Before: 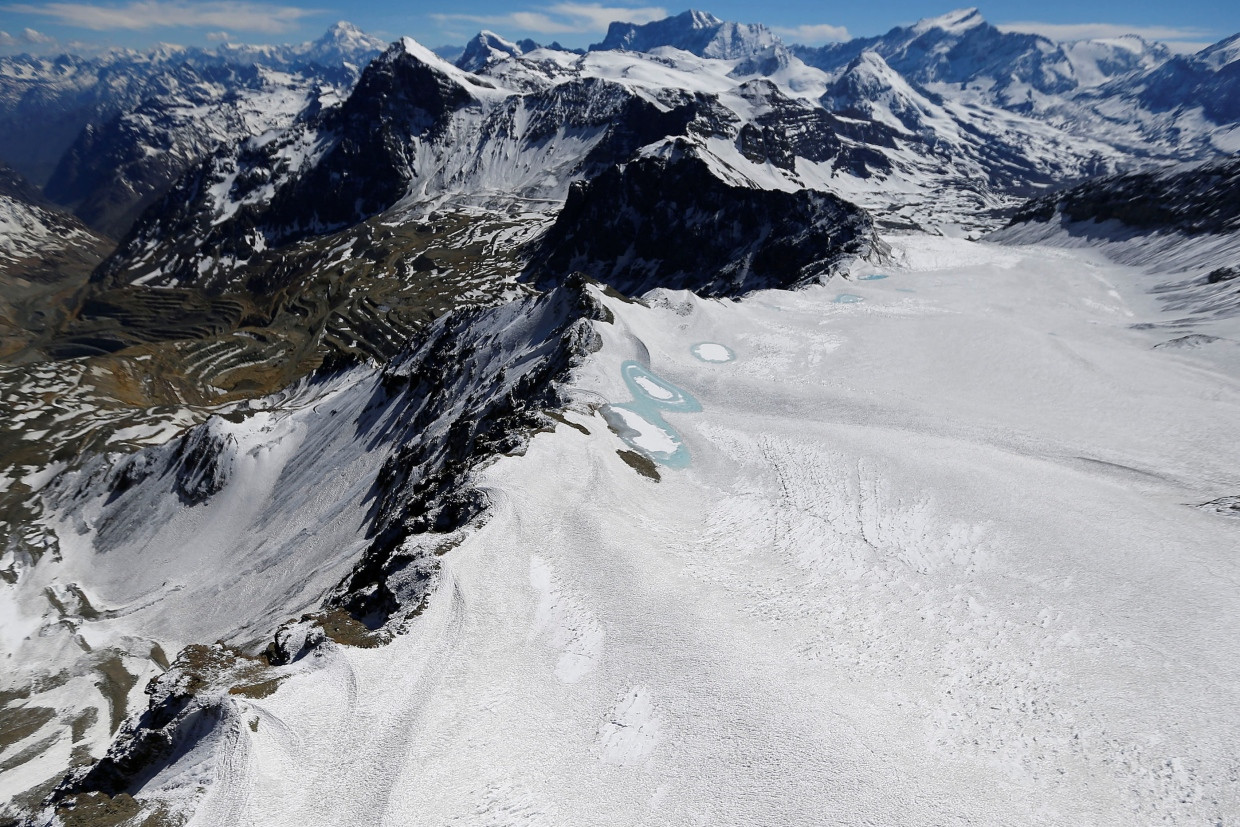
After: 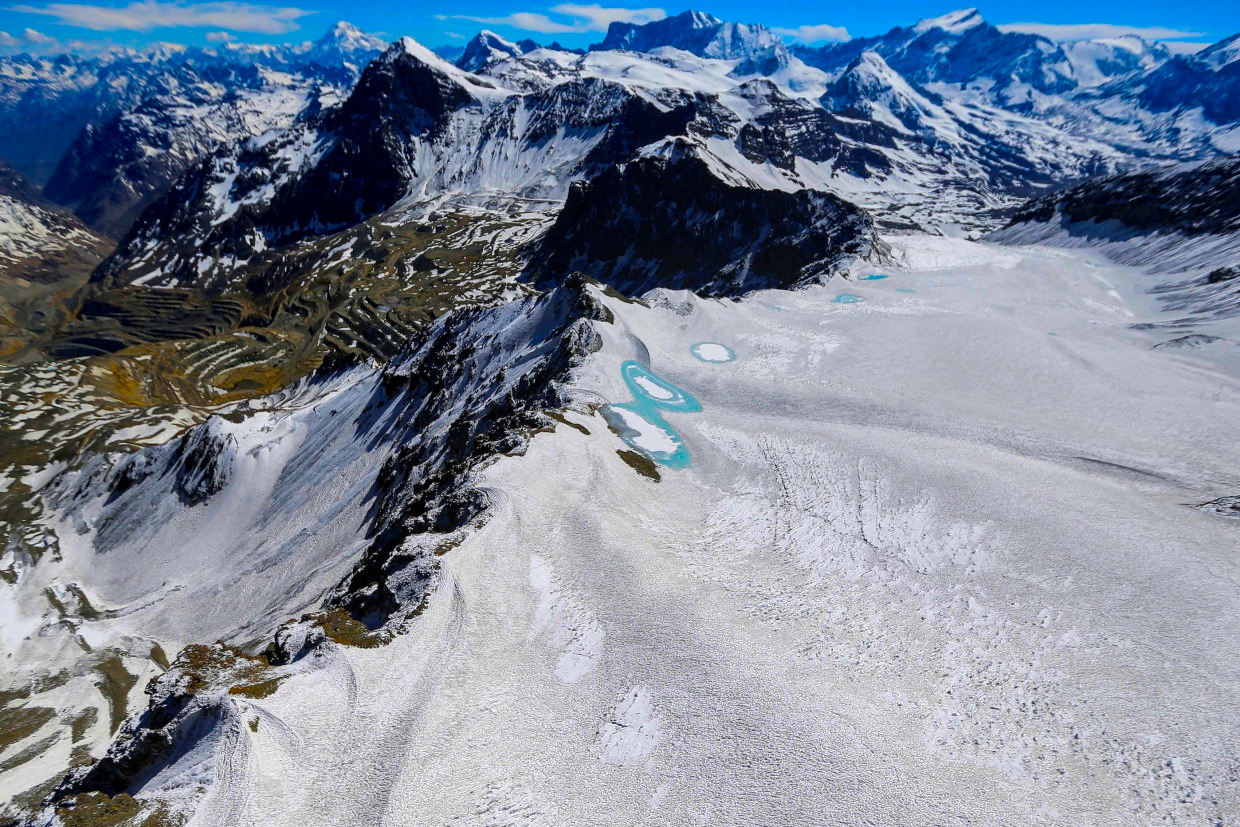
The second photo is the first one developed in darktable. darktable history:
color balance rgb: linear chroma grading › highlights 98.962%, linear chroma grading › global chroma 23.63%, perceptual saturation grading › global saturation 29.458%
shadows and highlights: low approximation 0.01, soften with gaussian
local contrast: on, module defaults
